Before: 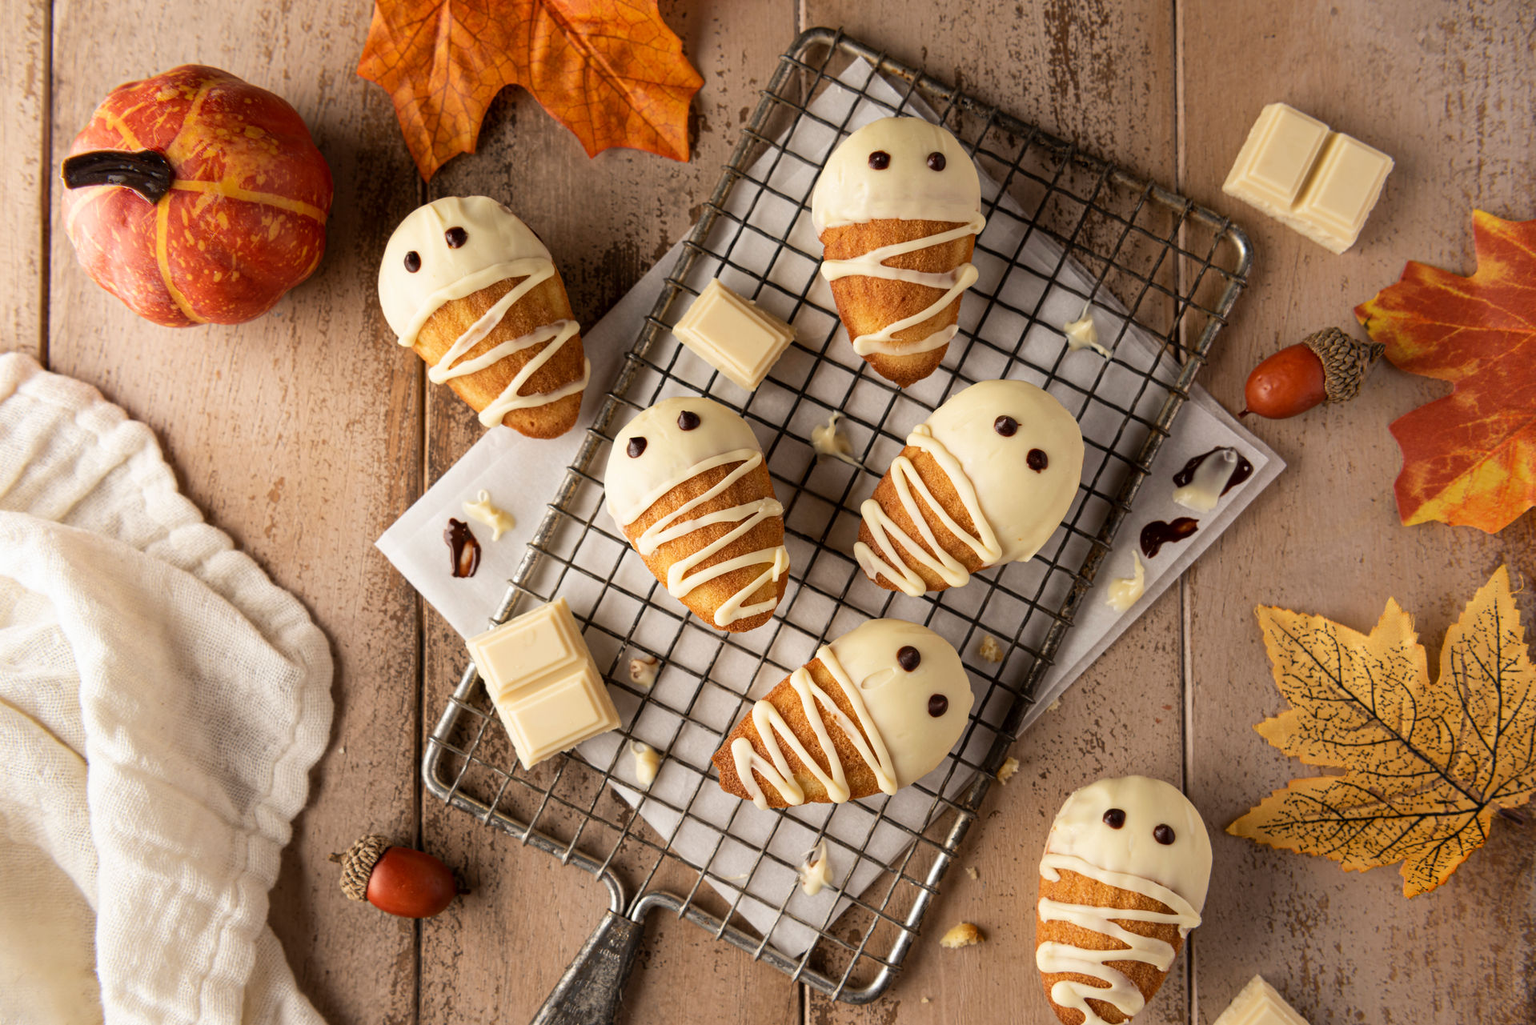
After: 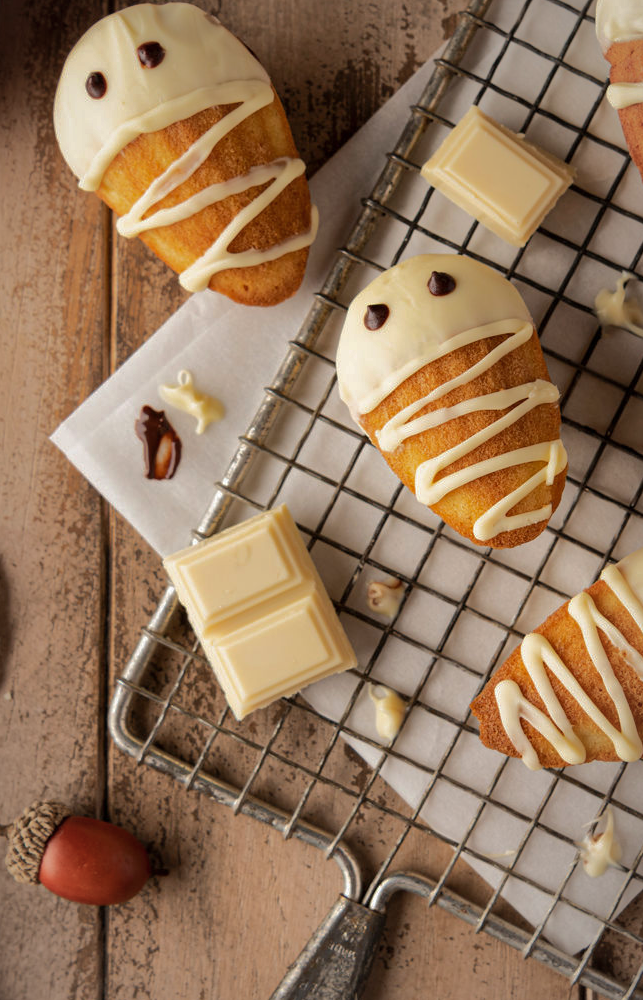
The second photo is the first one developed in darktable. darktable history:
shadows and highlights: shadows 25.66, highlights -69.29
crop and rotate: left 21.873%, top 18.906%, right 44.614%, bottom 2.97%
vignetting: fall-off radius 69.05%, brightness -0.18, saturation -0.293, automatic ratio true
